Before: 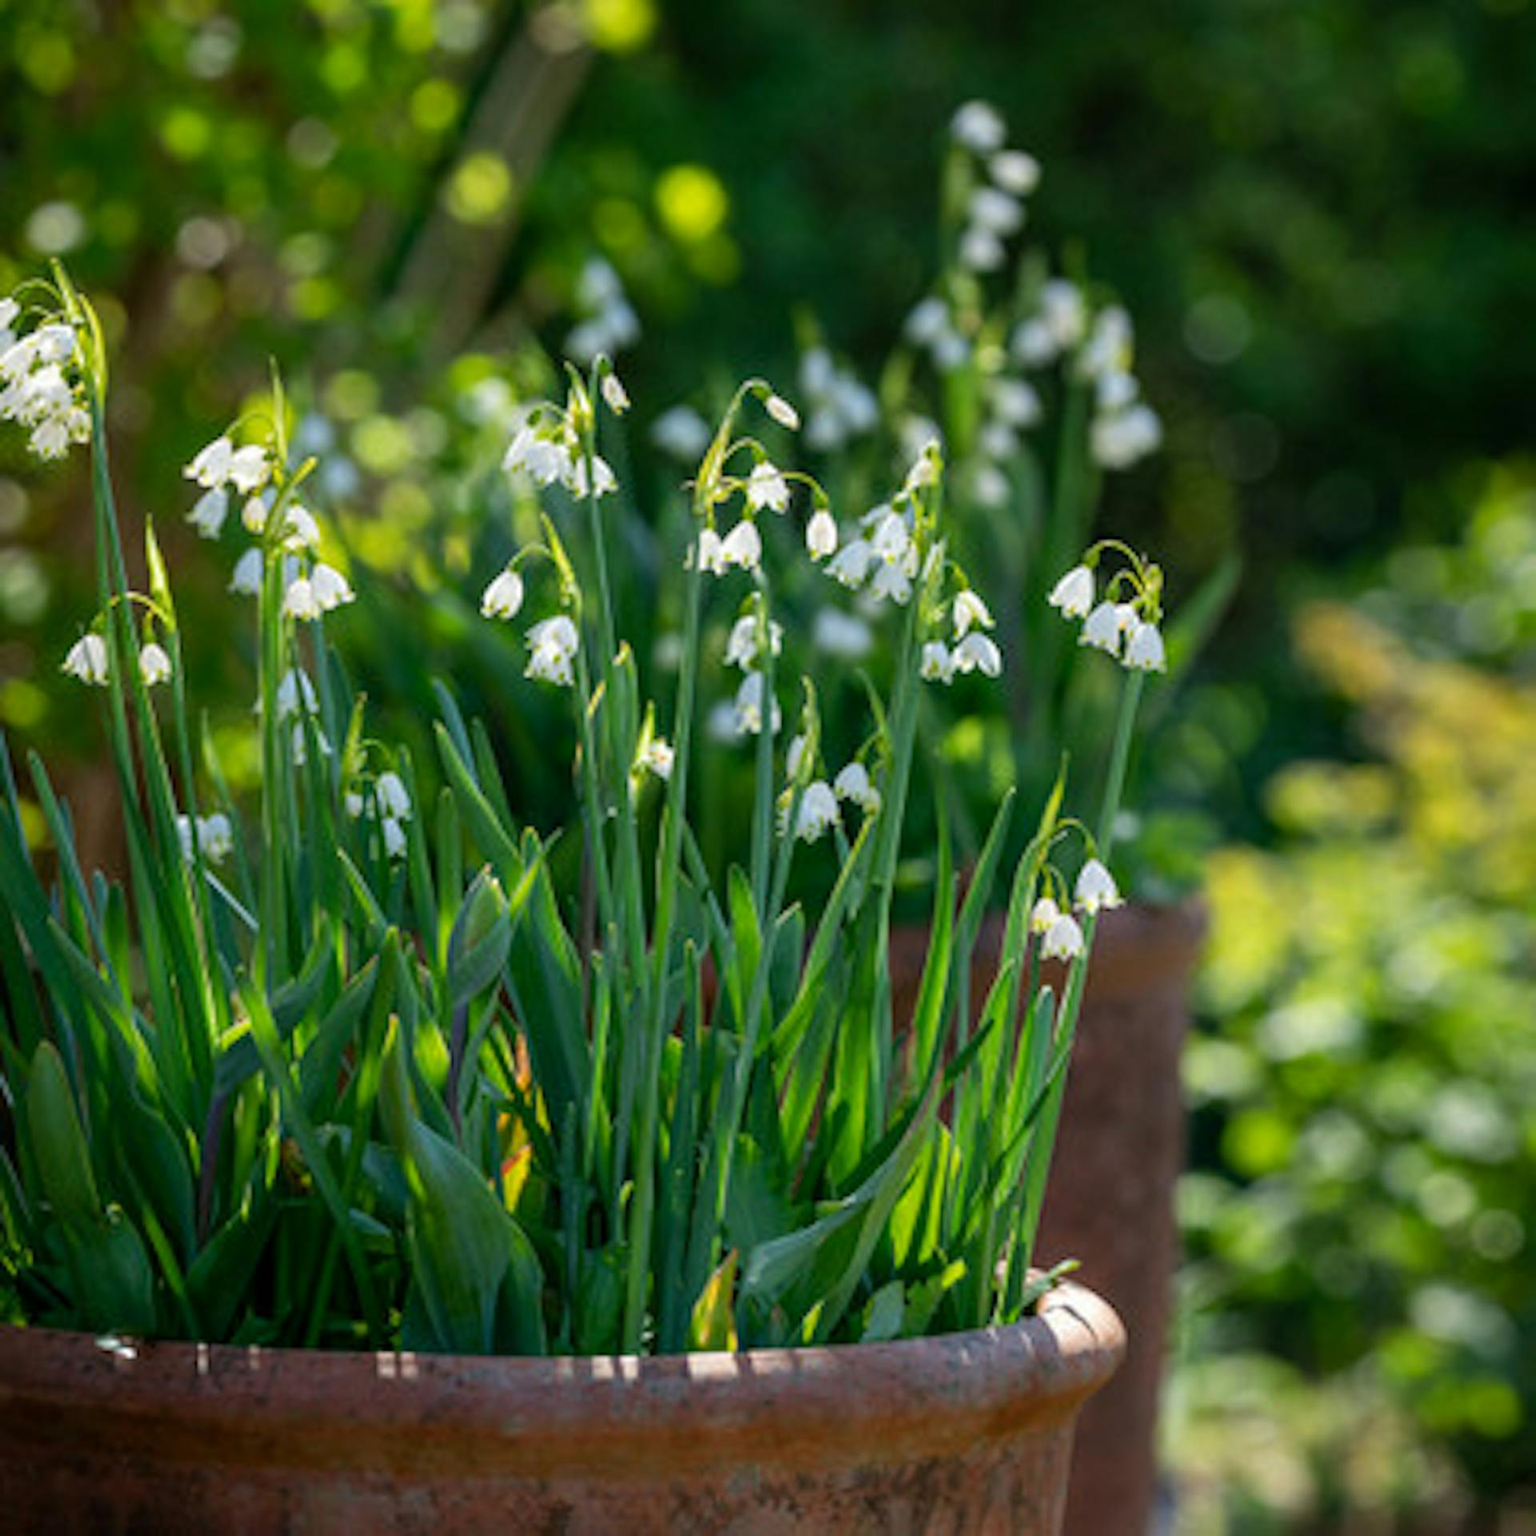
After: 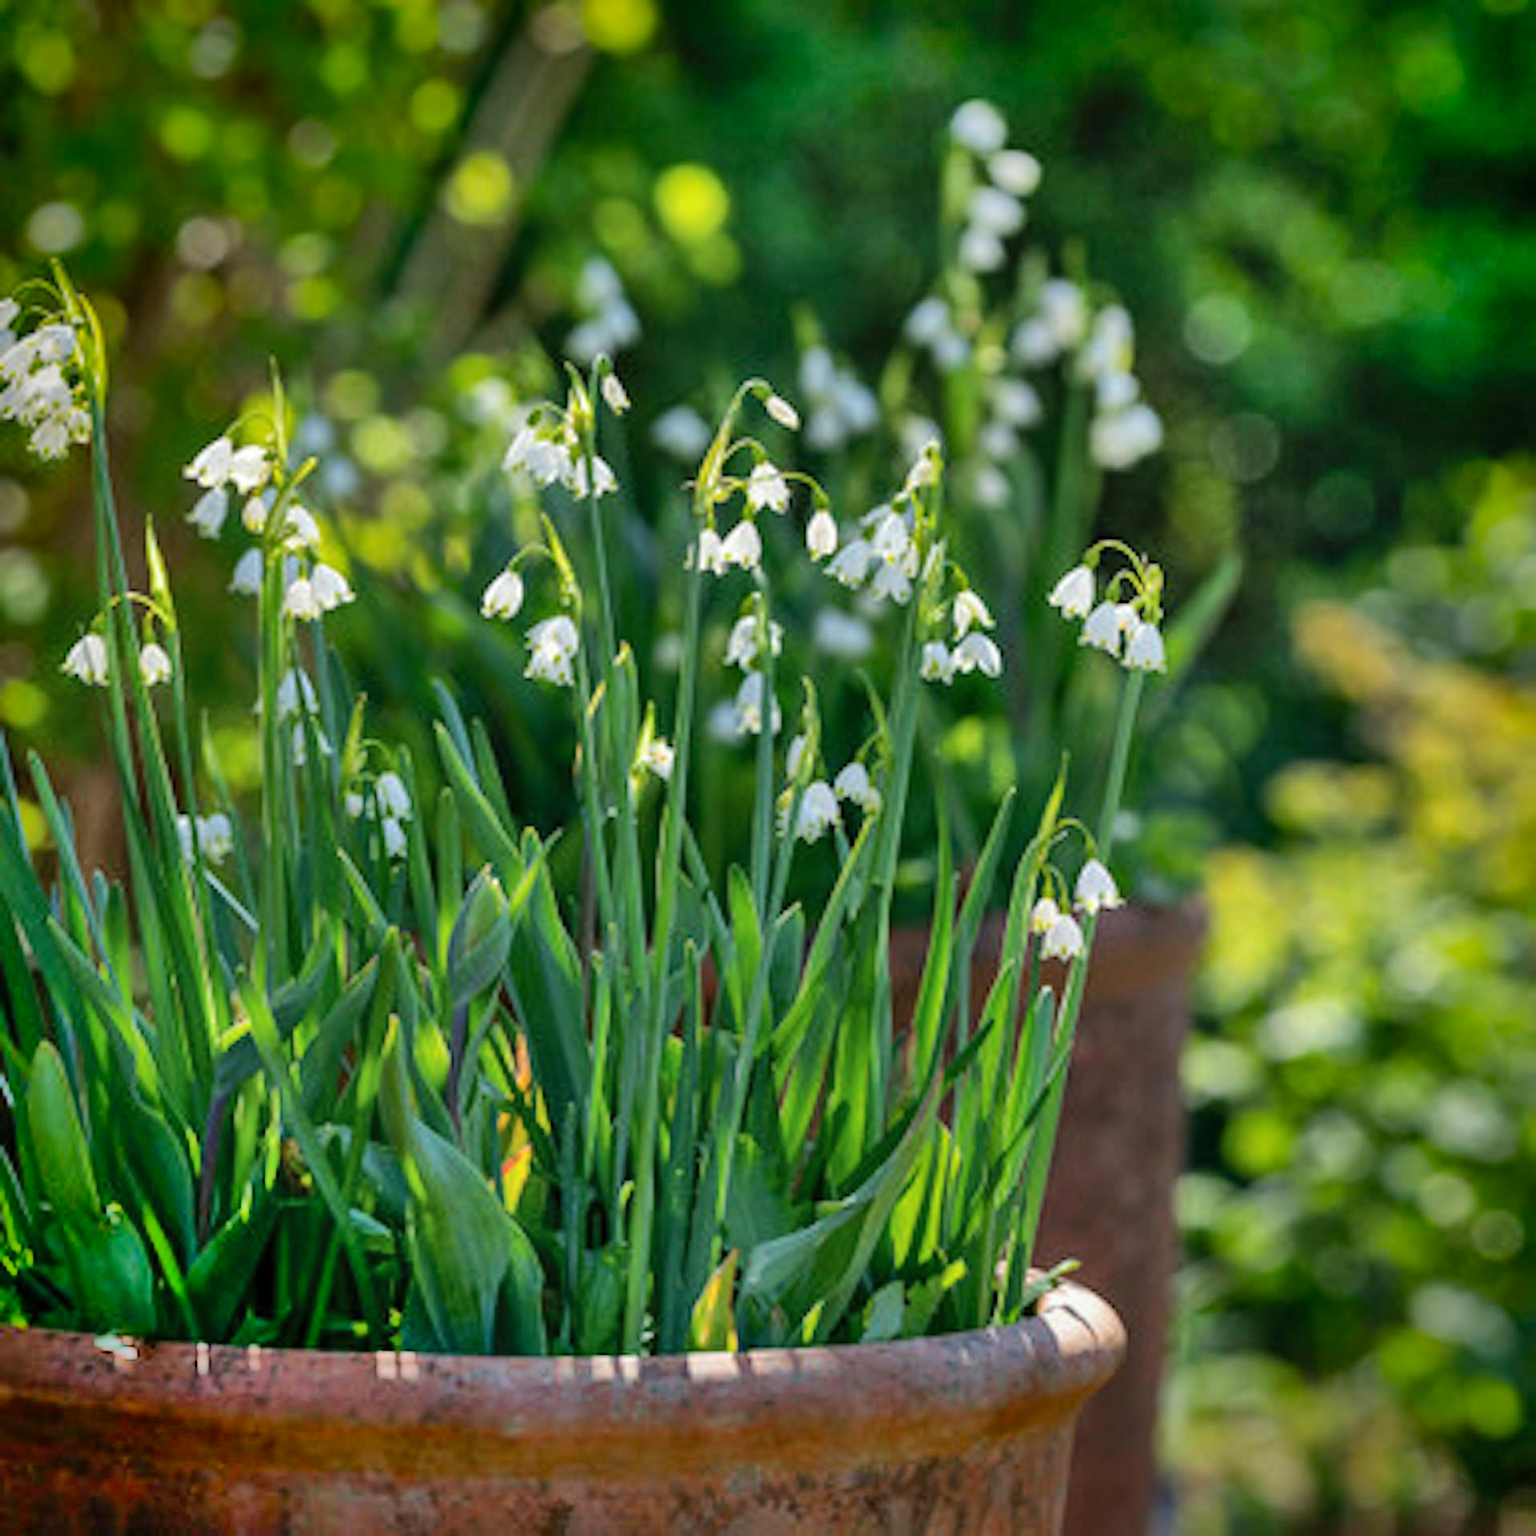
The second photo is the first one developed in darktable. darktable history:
vignetting: fall-off start 88.53%, fall-off radius 44.2%, saturation 0.376, width/height ratio 1.161
shadows and highlights: shadows 75, highlights -60.85, soften with gaussian
